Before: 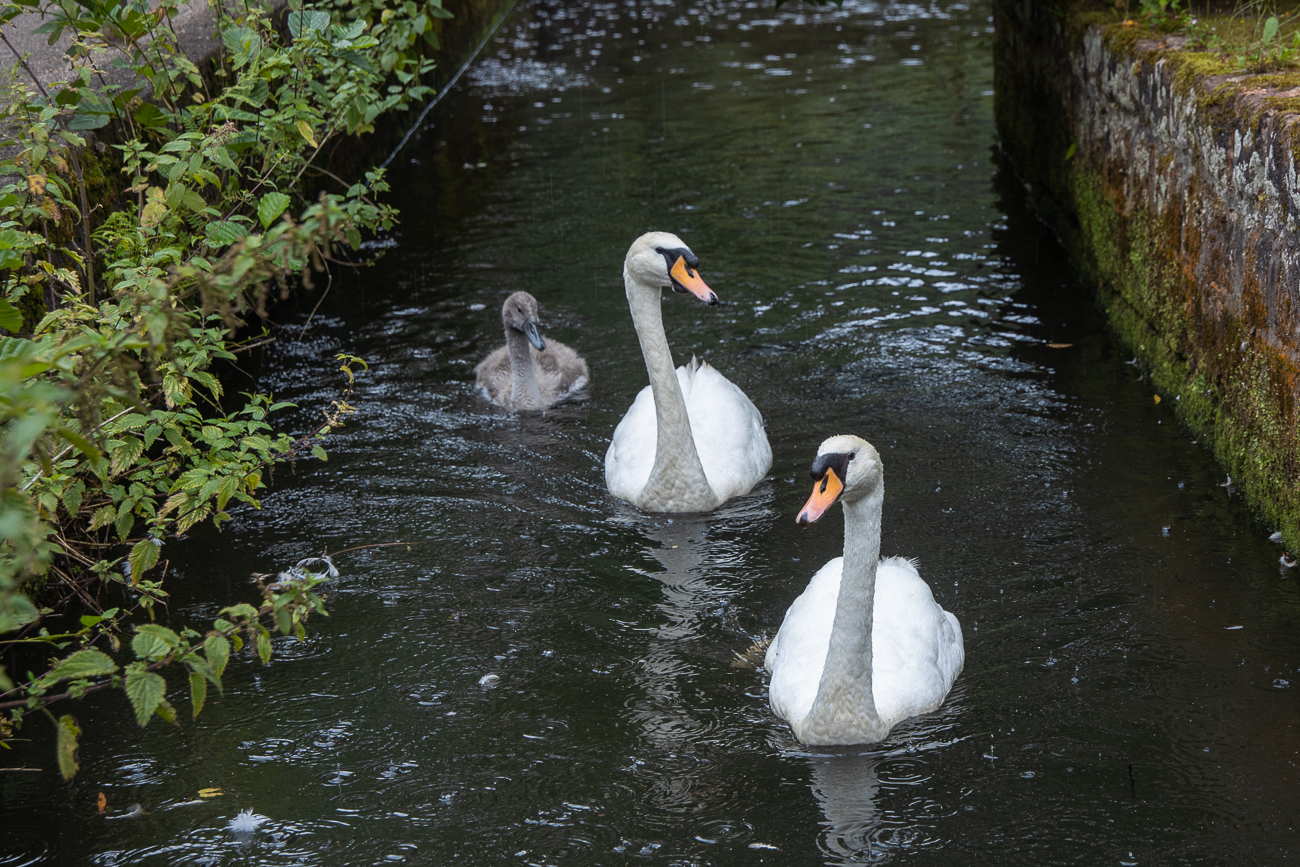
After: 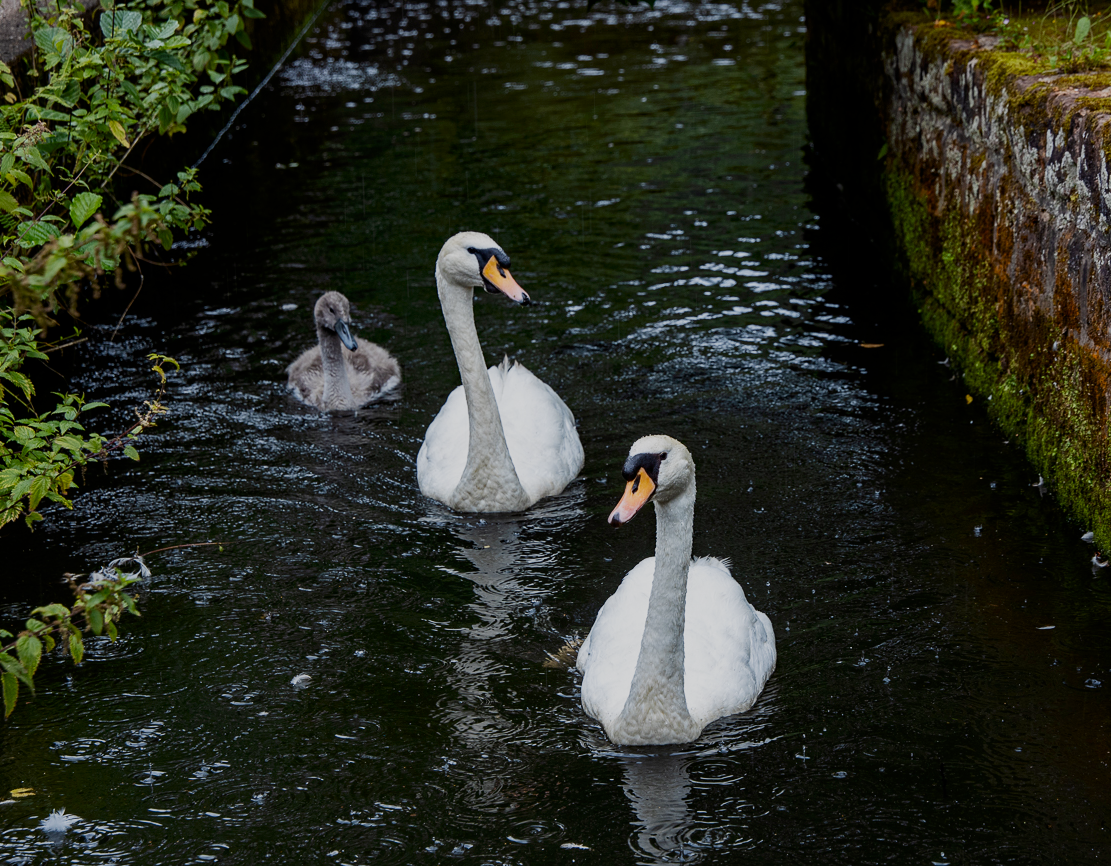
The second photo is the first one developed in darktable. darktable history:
crop and rotate: left 14.511%
contrast brightness saturation: contrast 0.131, brightness -0.059, saturation 0.154
filmic rgb: black relative exposure -7.65 EV, white relative exposure 4.56 EV, hardness 3.61, add noise in highlights 0.001, preserve chrominance no, color science v3 (2019), use custom middle-gray values true, contrast in highlights soft
haze removal: compatibility mode true, adaptive false
